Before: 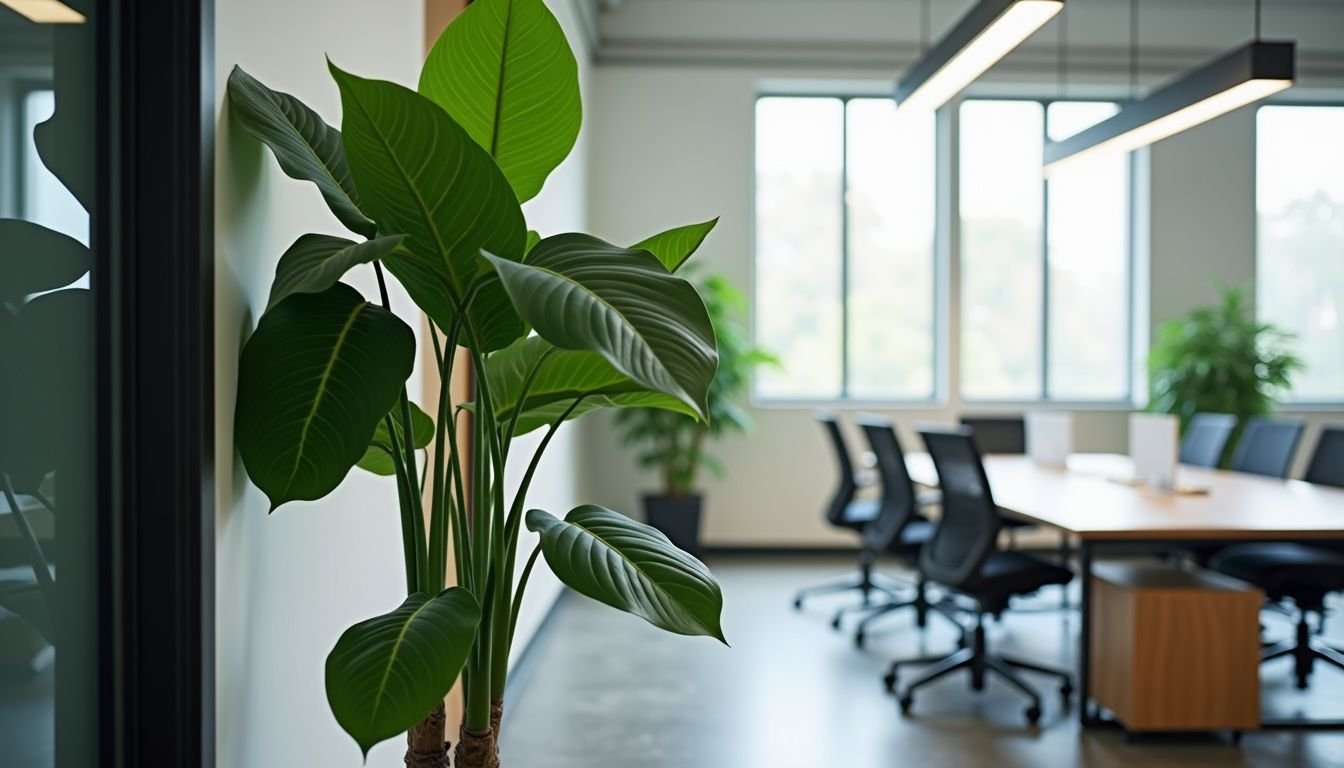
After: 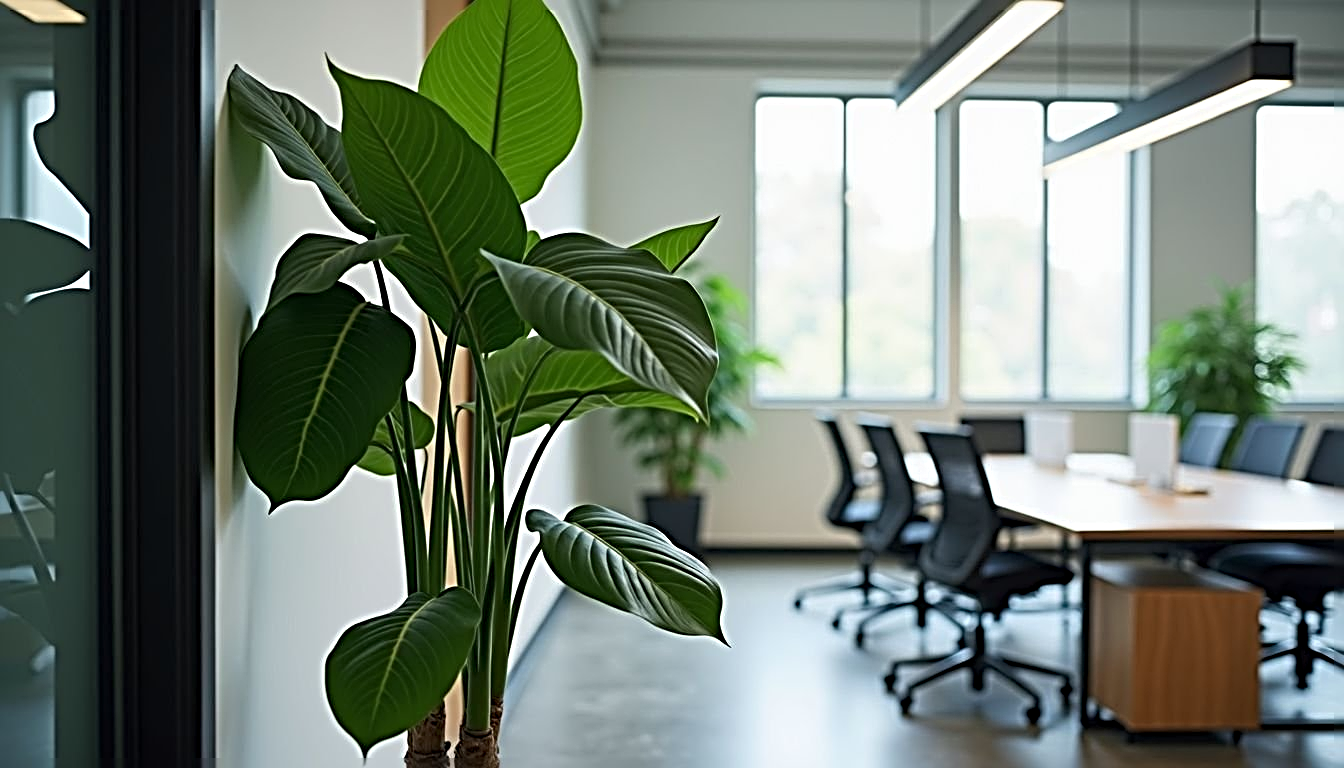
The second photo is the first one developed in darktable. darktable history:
haze removal: strength 0.02, distance 0.25, compatibility mode true, adaptive false
sharpen: radius 3.69, amount 0.928
rotate and perspective: automatic cropping off
